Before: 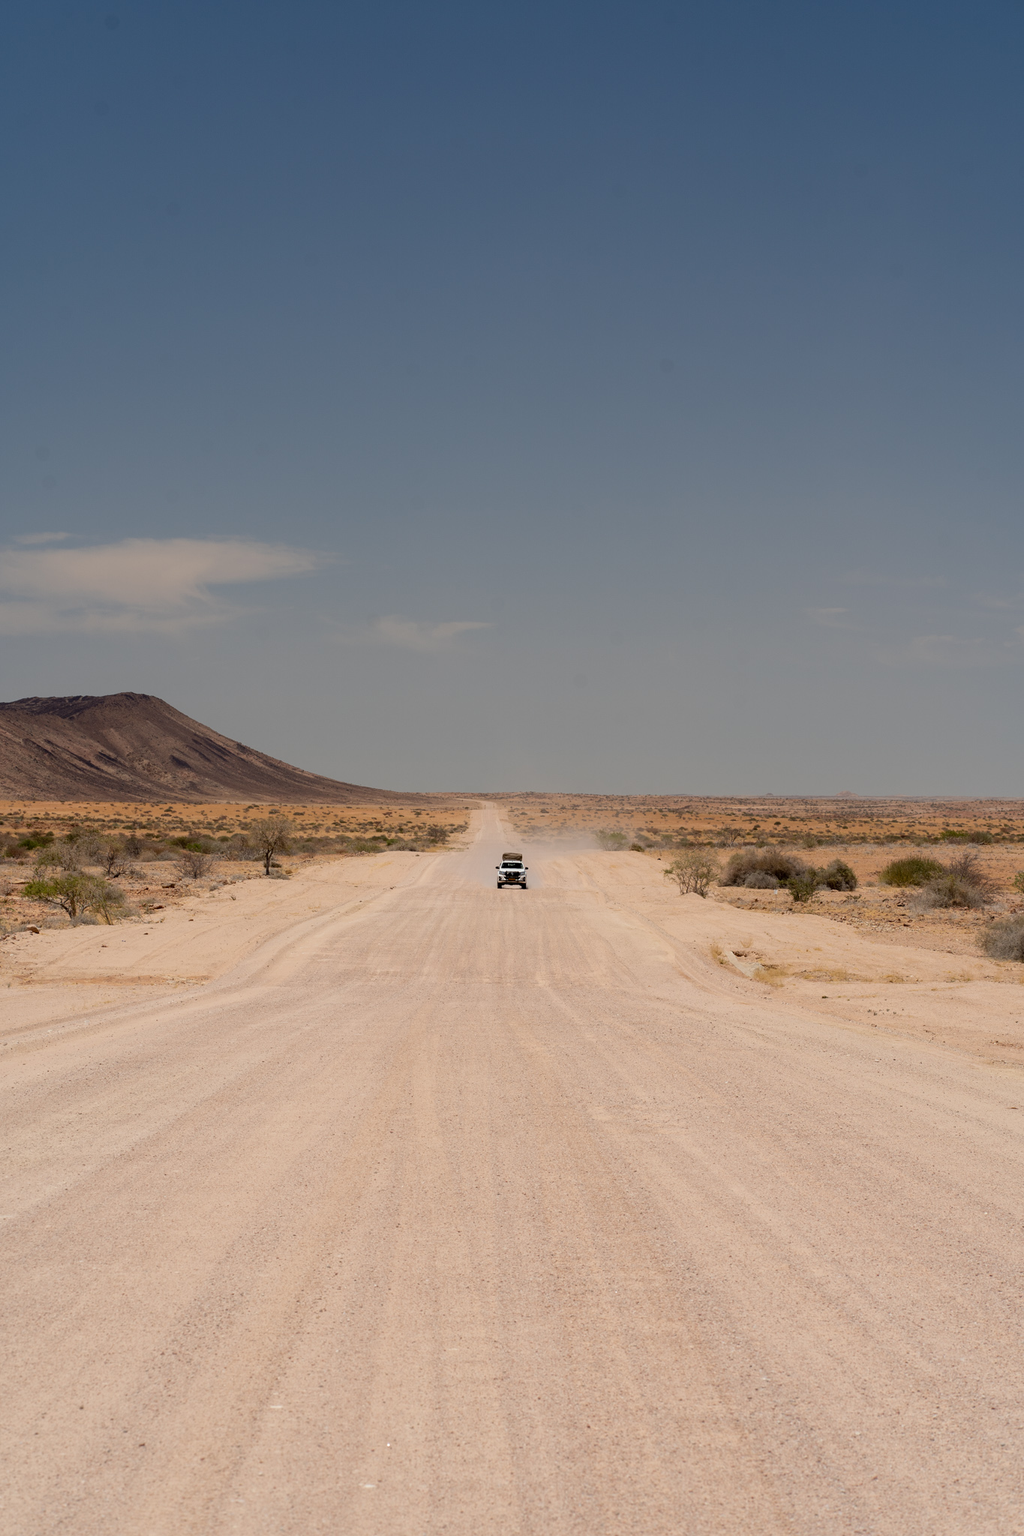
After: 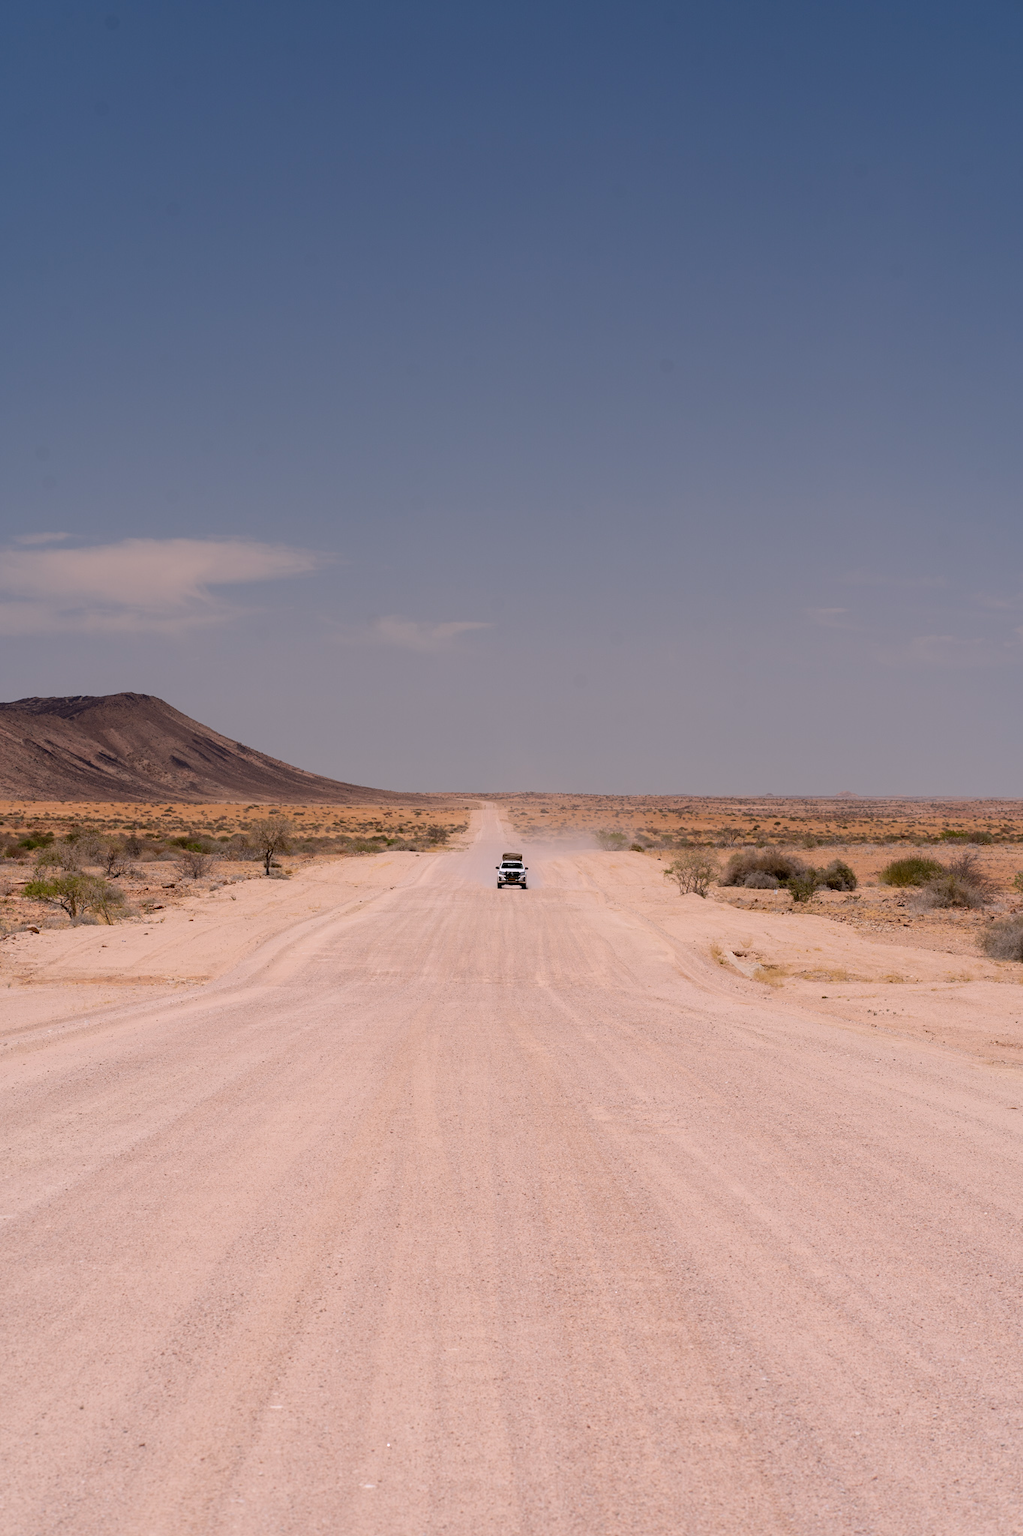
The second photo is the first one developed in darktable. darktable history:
white balance: red 1.05, blue 1.072
